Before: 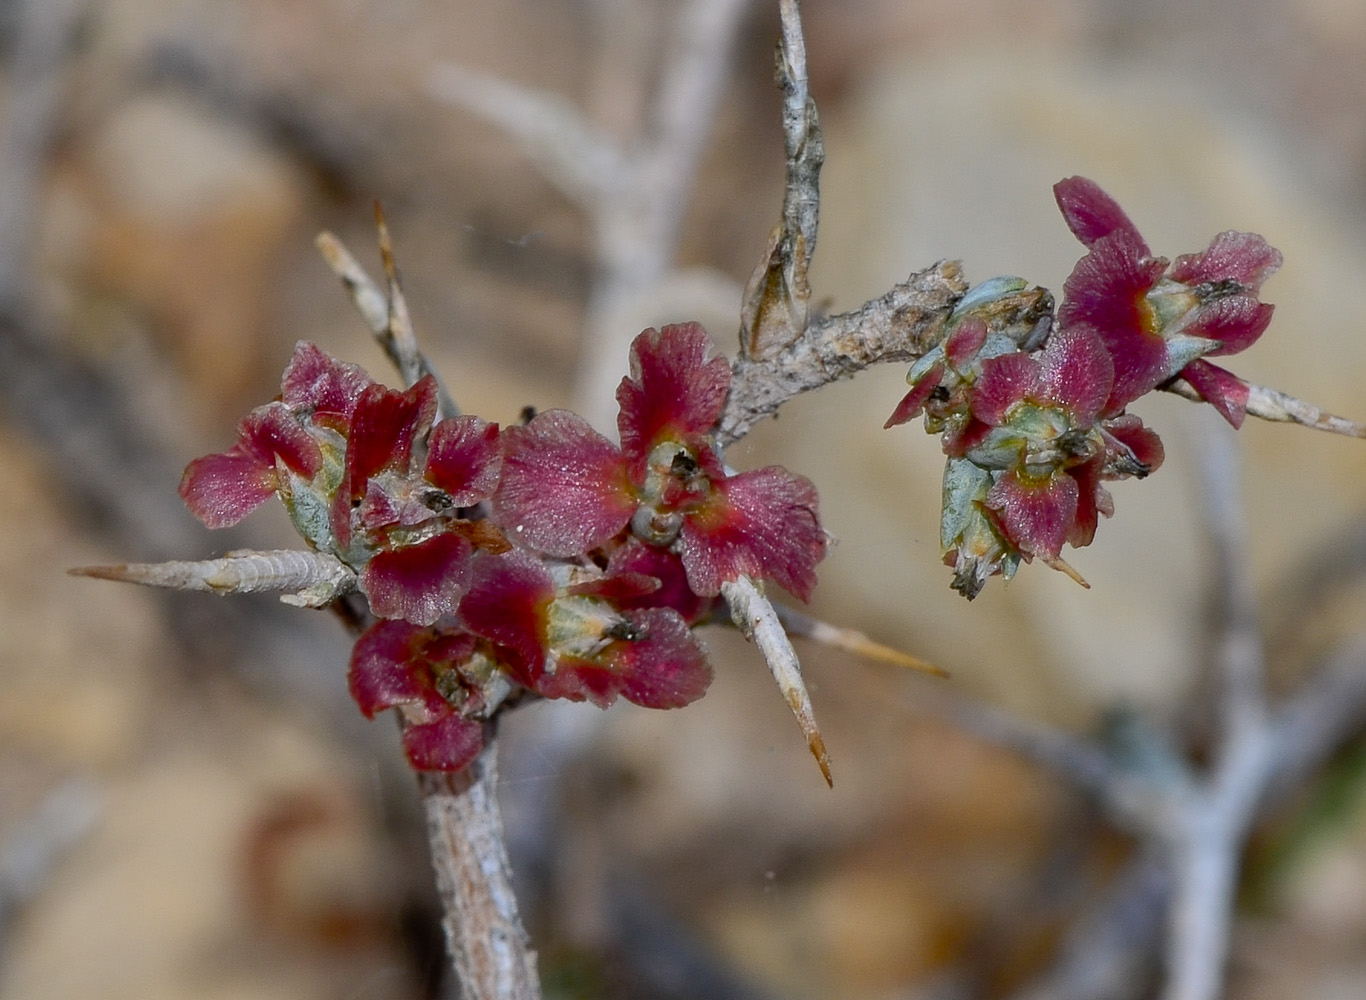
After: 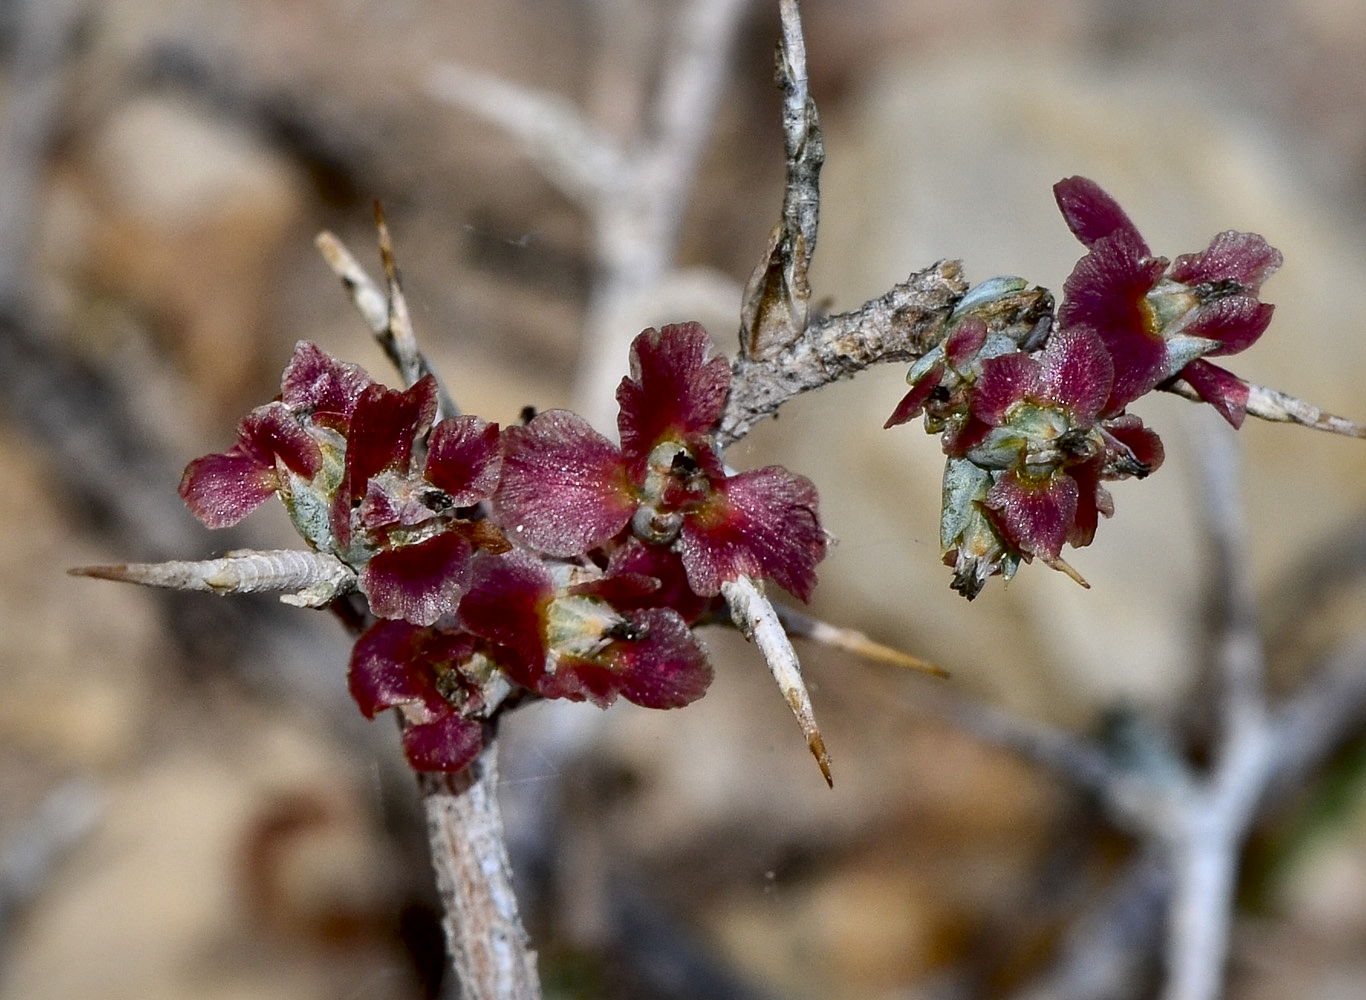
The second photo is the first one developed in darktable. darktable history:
local contrast: mode bilateral grid, contrast 69, coarseness 75, detail 180%, midtone range 0.2
